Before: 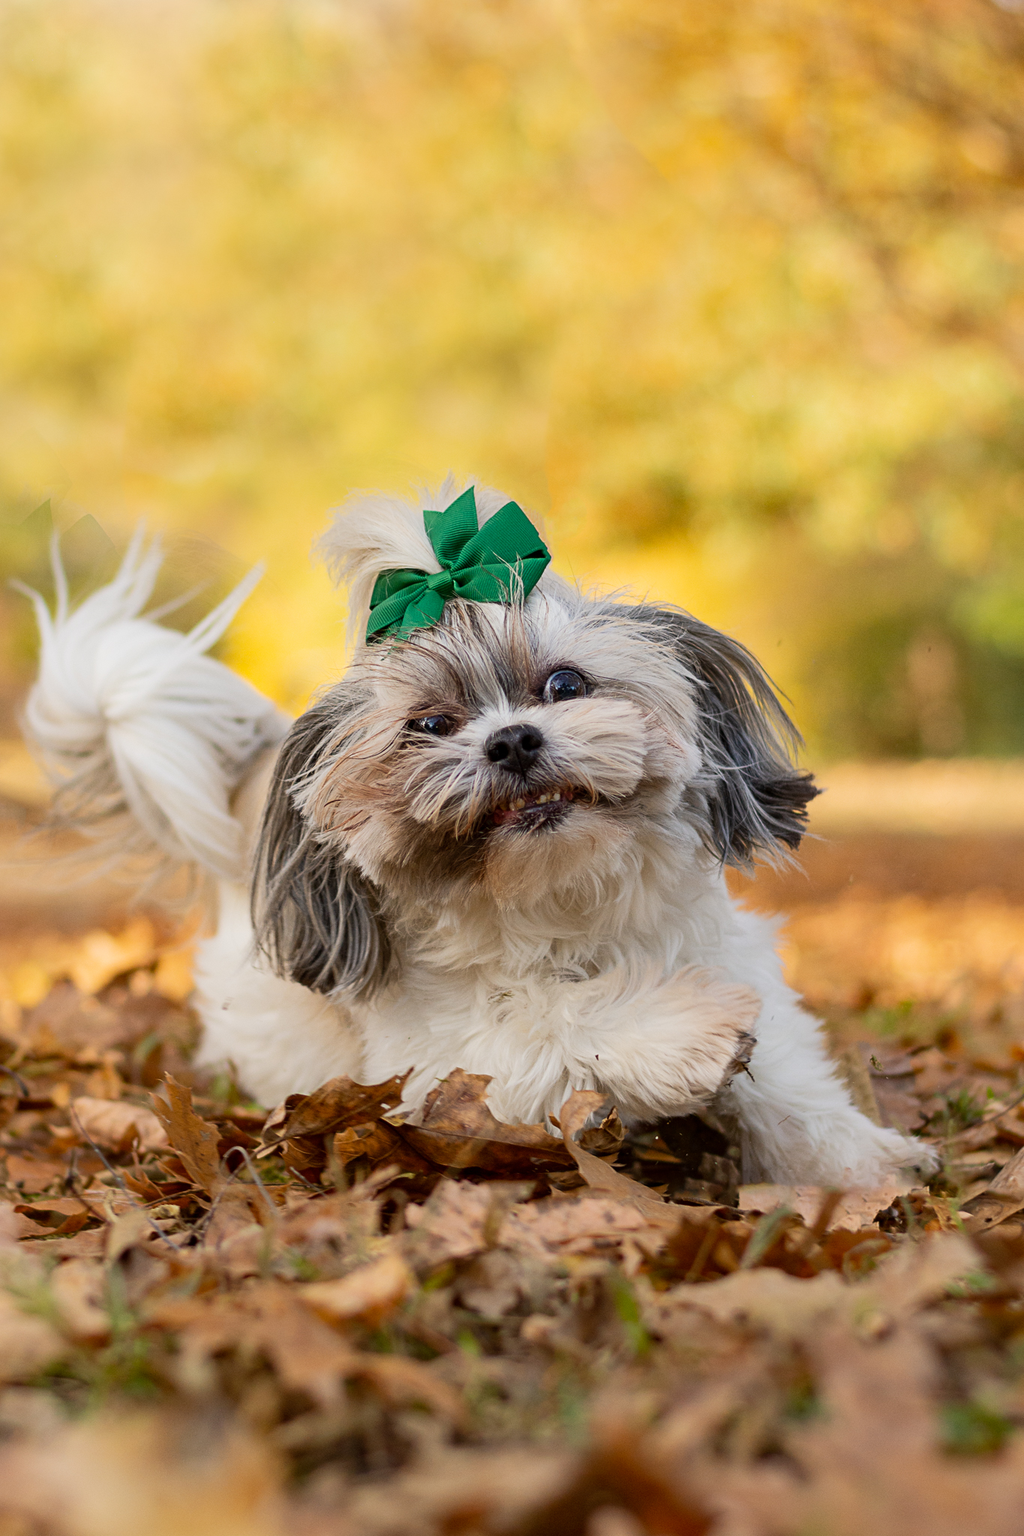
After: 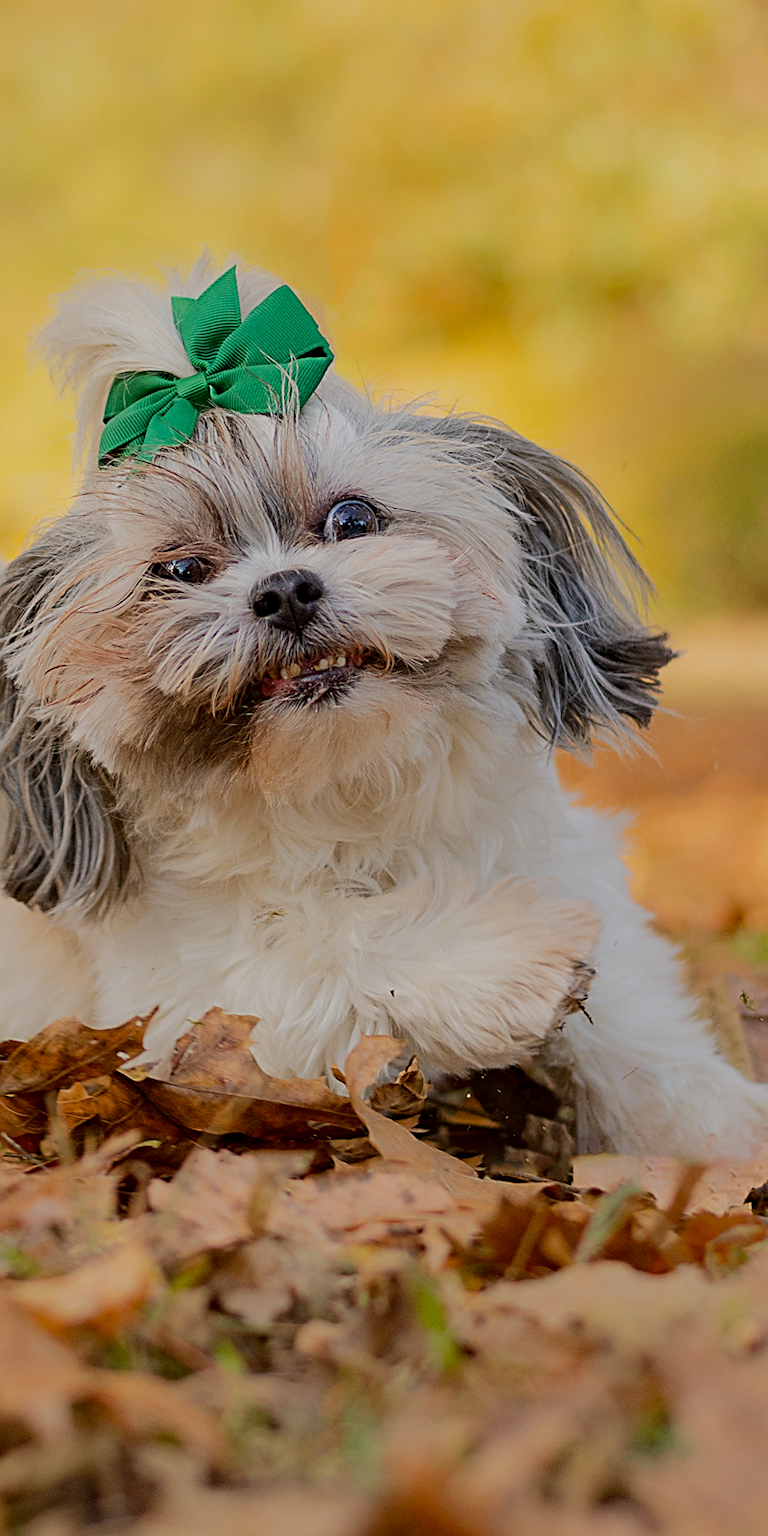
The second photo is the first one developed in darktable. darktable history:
tone equalizer: -8 EV -0.017 EV, -7 EV 0.038 EV, -6 EV -0.007 EV, -5 EV 0.007 EV, -4 EV -0.042 EV, -3 EV -0.24 EV, -2 EV -0.643 EV, -1 EV -1.01 EV, +0 EV -0.942 EV, edges refinement/feathering 500, mask exposure compensation -1.57 EV, preserve details no
sharpen: on, module defaults
crop and rotate: left 28.217%, top 18.076%, right 12.809%, bottom 3.377%
exposure: black level correction 0.001, exposure 0.498 EV, compensate highlight preservation false
